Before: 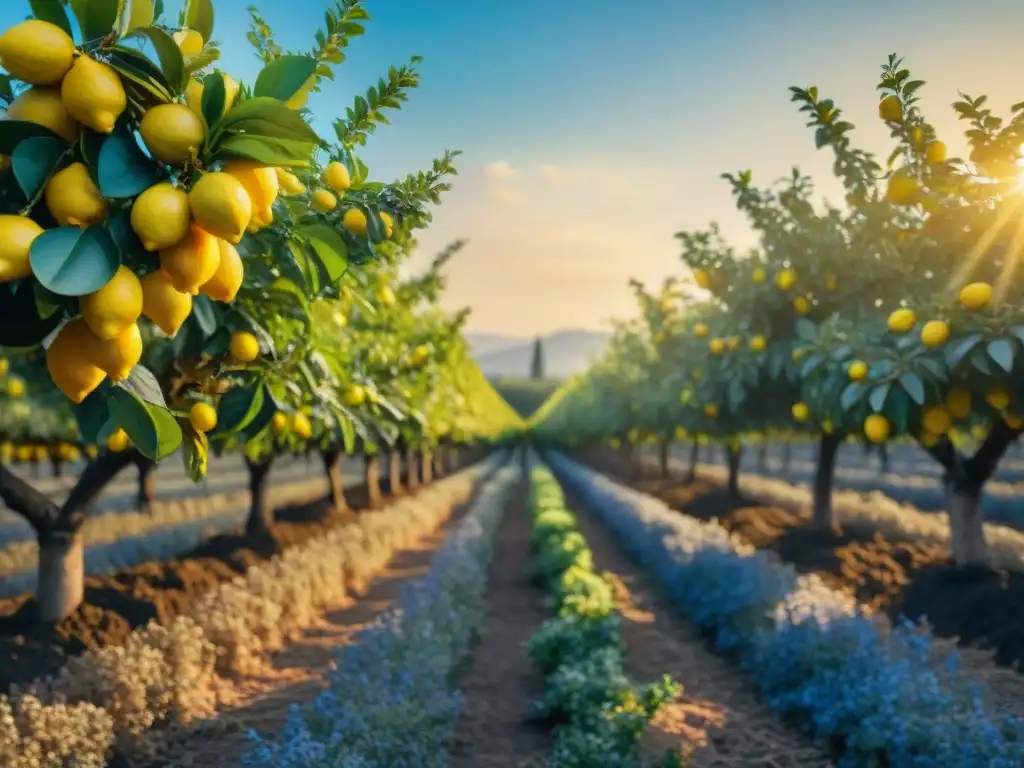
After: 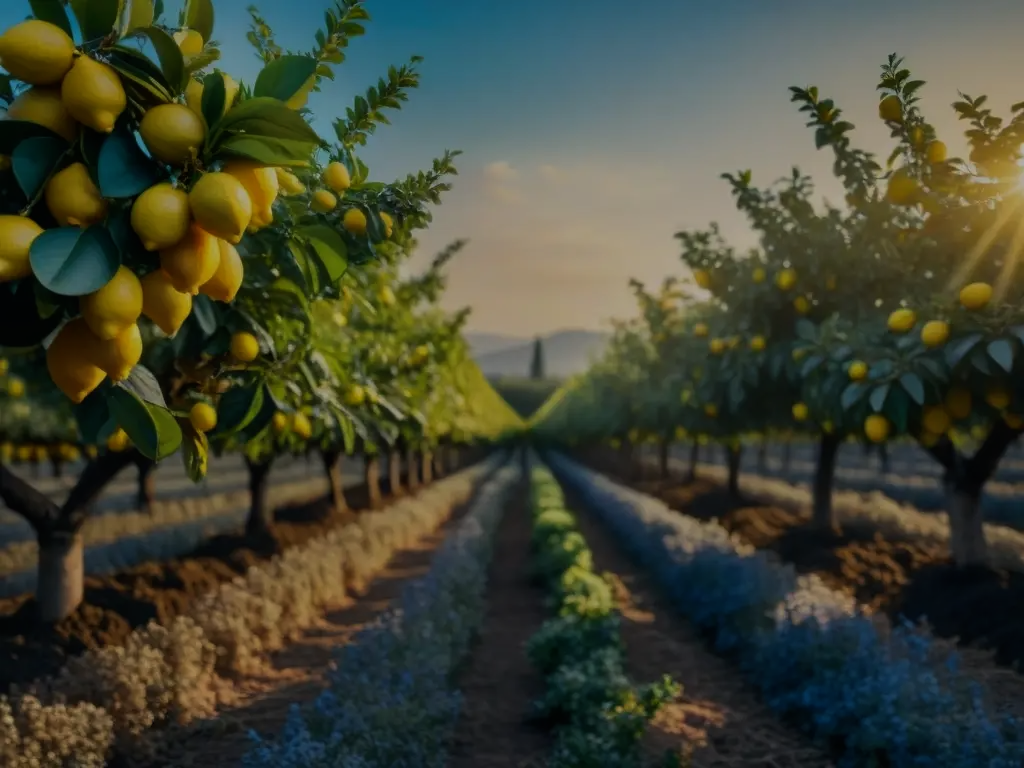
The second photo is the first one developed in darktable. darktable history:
tone equalizer: -8 EV -0.377 EV, -7 EV -0.427 EV, -6 EV -0.352 EV, -5 EV -0.218 EV, -3 EV 0.19 EV, -2 EV 0.331 EV, -1 EV 0.38 EV, +0 EV 0.413 EV, edges refinement/feathering 500, mask exposure compensation -1.57 EV, preserve details no
exposure: exposure -1.455 EV, compensate exposure bias true, compensate highlight preservation false
